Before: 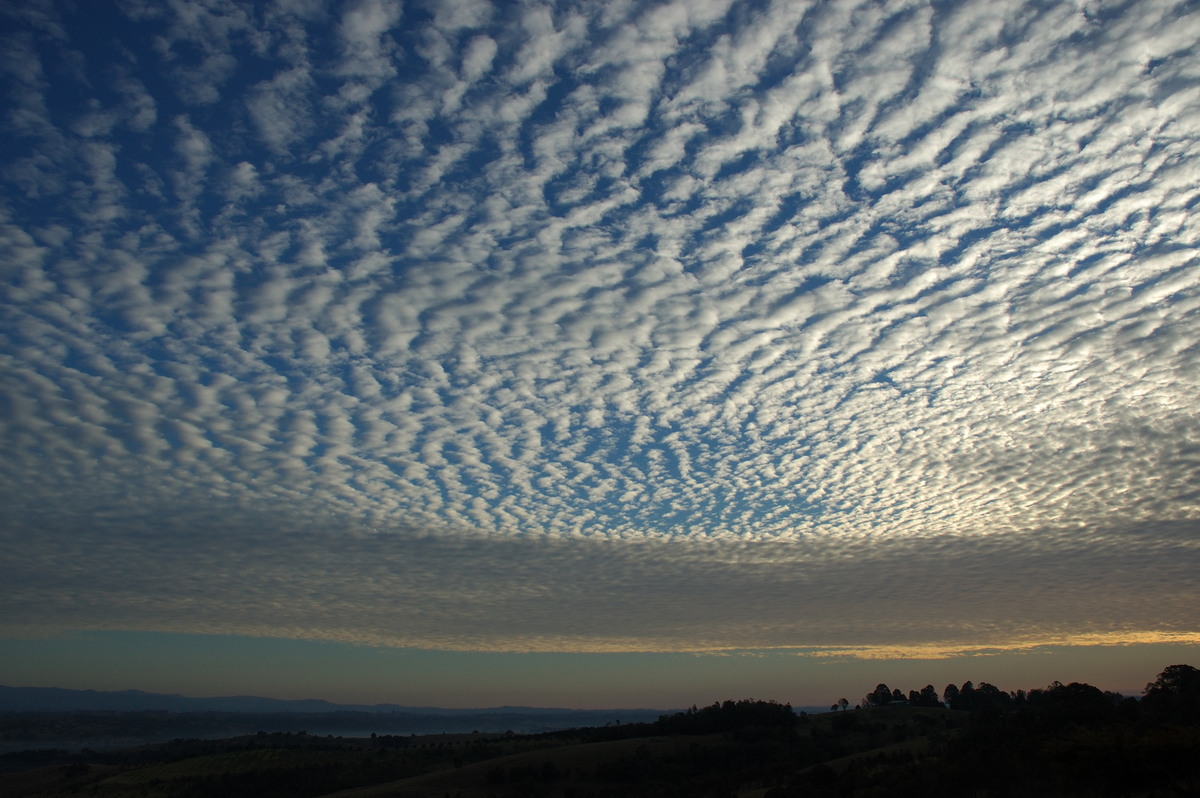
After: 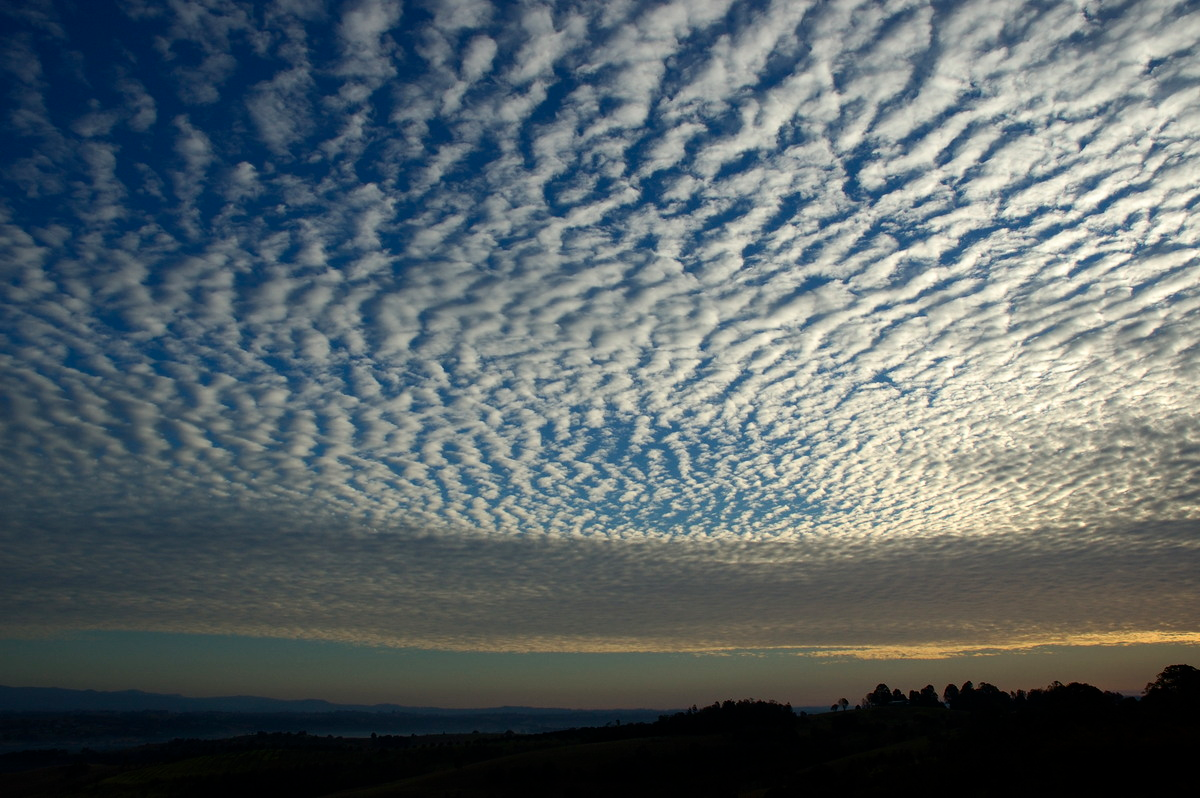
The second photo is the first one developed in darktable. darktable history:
exposure: compensate exposure bias true, compensate highlight preservation false
contrast brightness saturation: contrast 0.149, brightness -0.006, saturation 0.103
